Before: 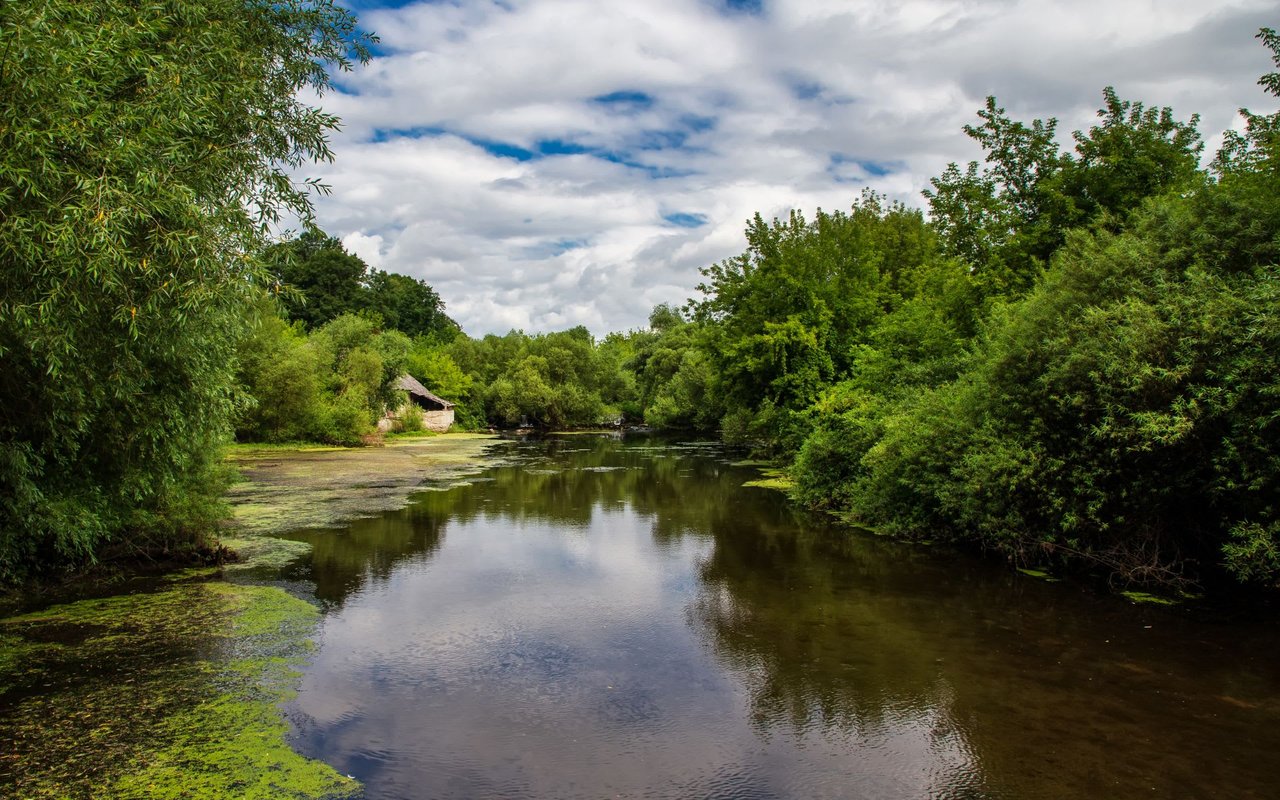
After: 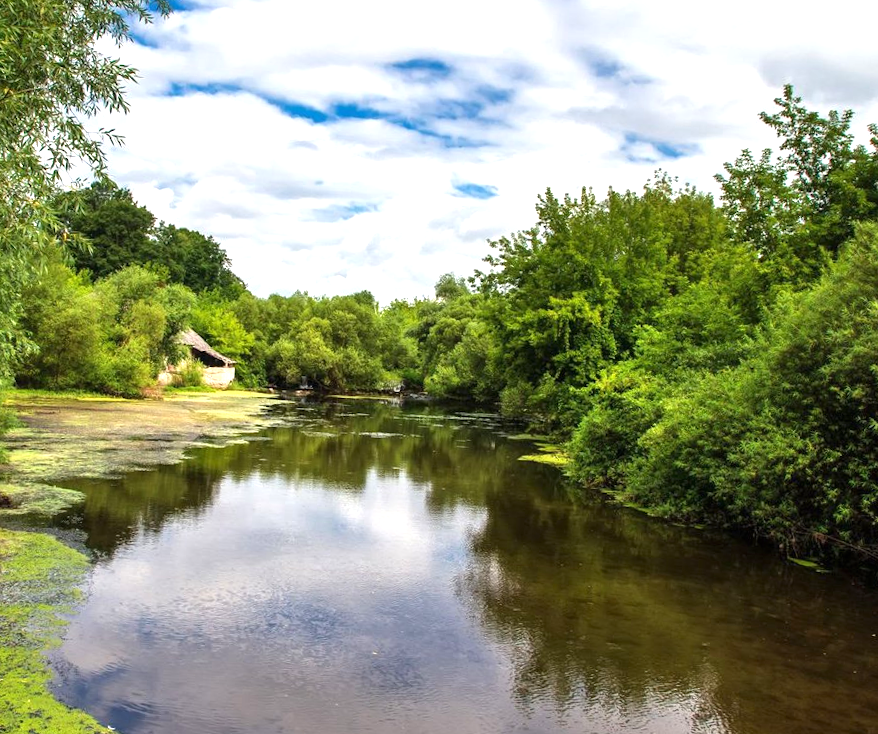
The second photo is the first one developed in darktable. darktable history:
crop and rotate: angle -3.23°, left 14.267%, top 0.026%, right 11.017%, bottom 0.051%
exposure: black level correction 0, exposure 0.9 EV, compensate highlight preservation false
